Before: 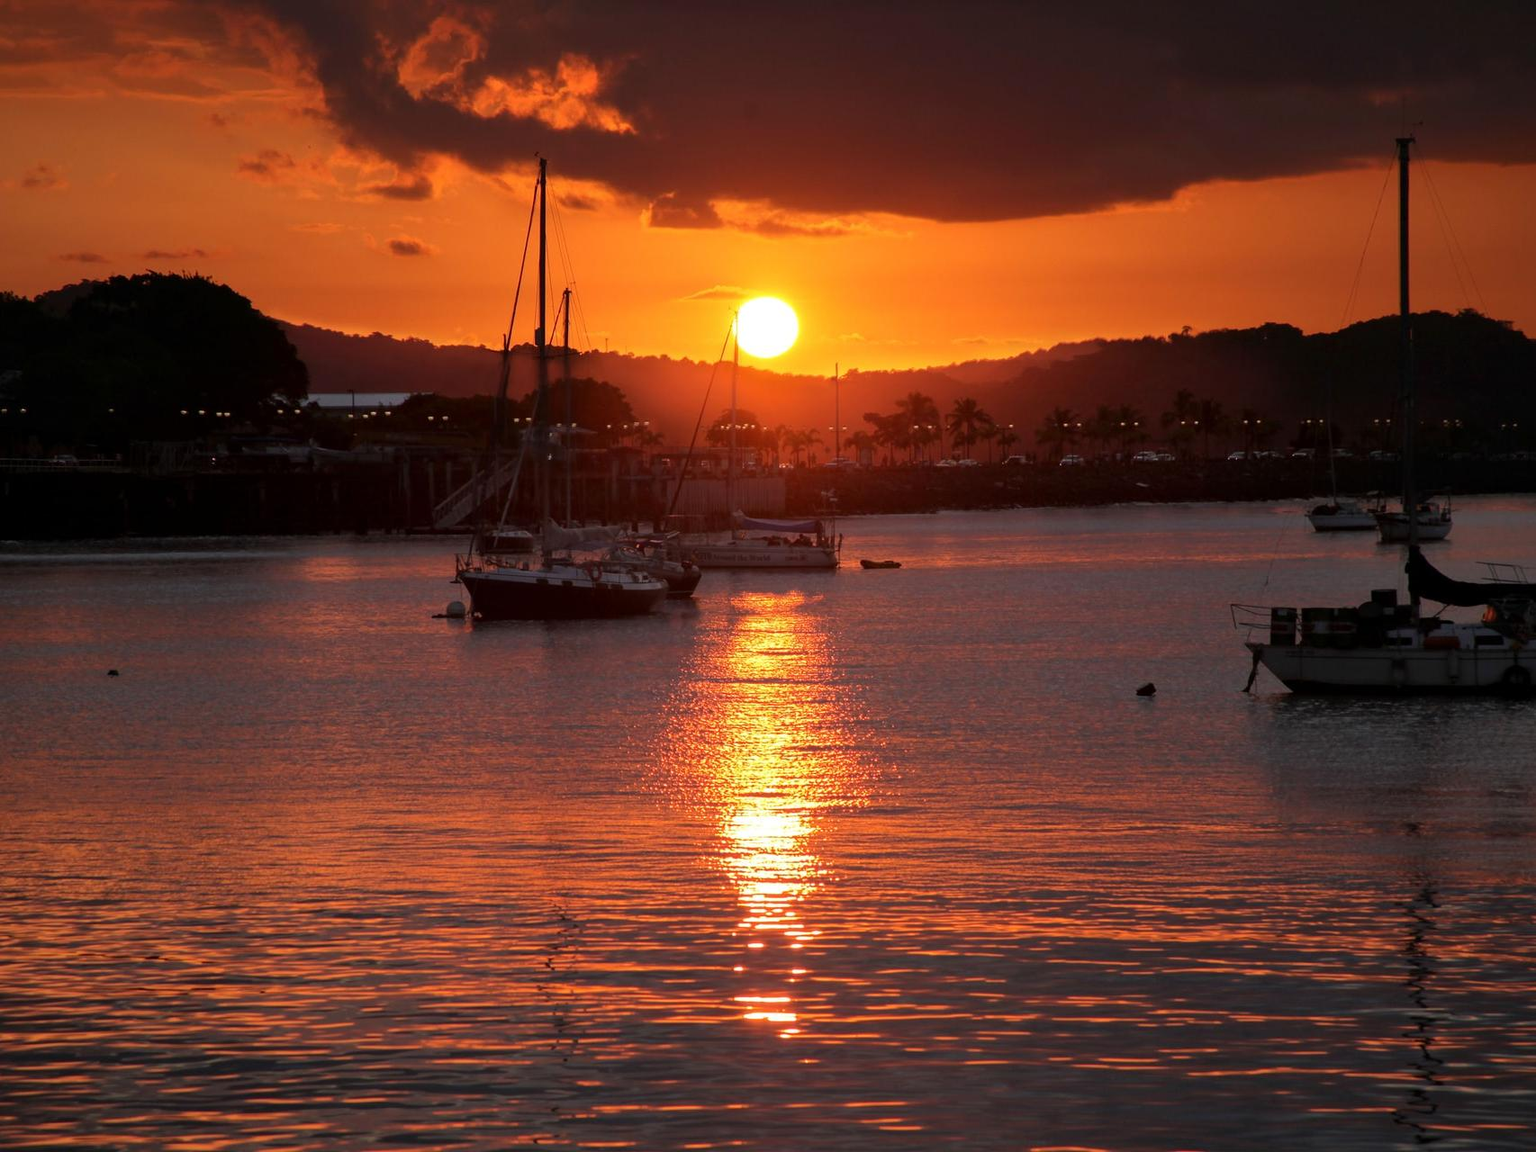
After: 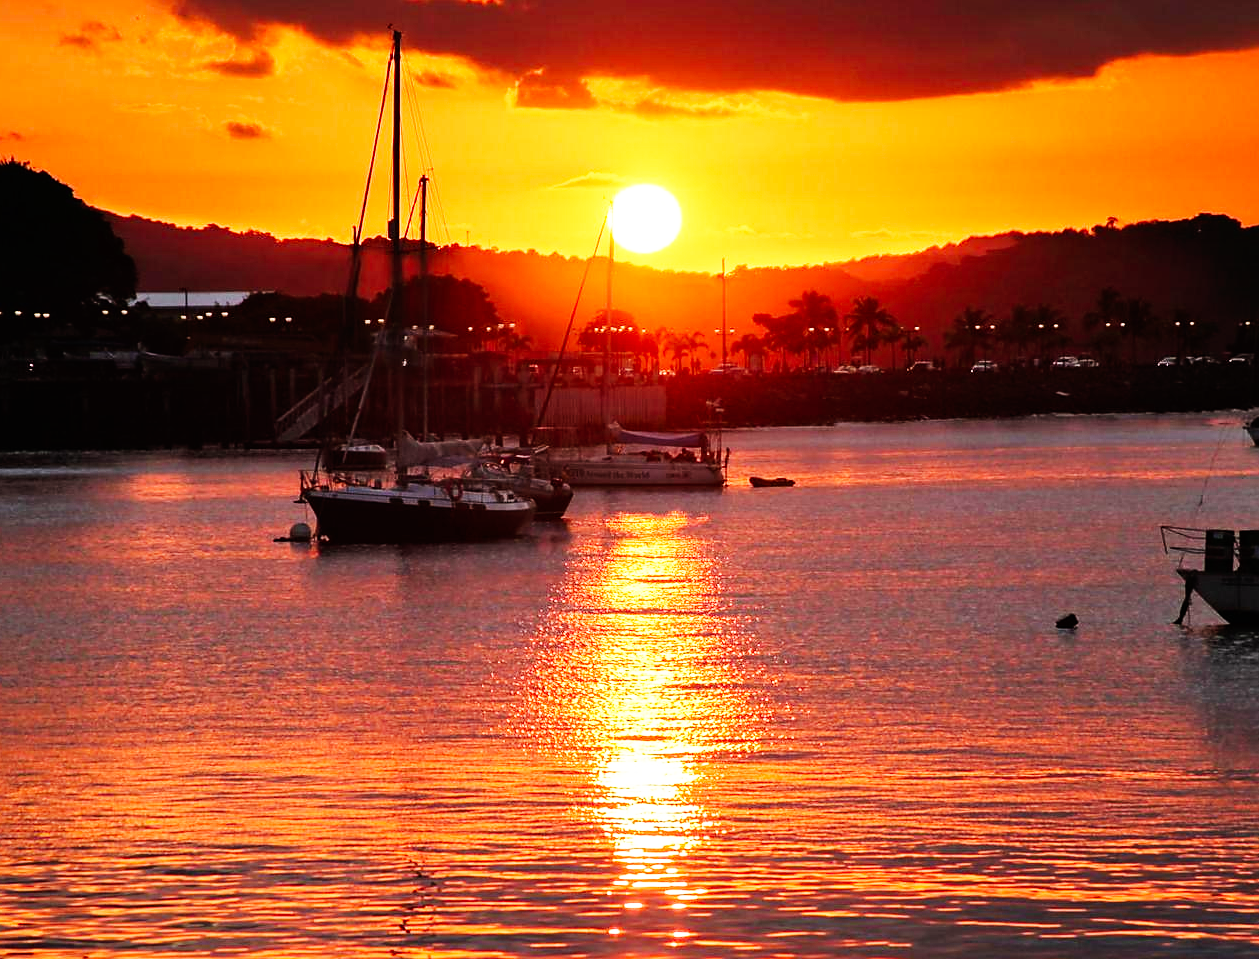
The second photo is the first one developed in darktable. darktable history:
shadows and highlights: shadows 37.72, highlights -28.17, soften with gaussian
sharpen: radius 1.829, amount 0.415, threshold 1.383
base curve: curves: ch0 [(0, 0) (0.007, 0.004) (0.027, 0.03) (0.046, 0.07) (0.207, 0.54) (0.442, 0.872) (0.673, 0.972) (1, 1)], preserve colors none
crop and rotate: left 12.121%, top 11.346%, right 14.029%, bottom 13.711%
